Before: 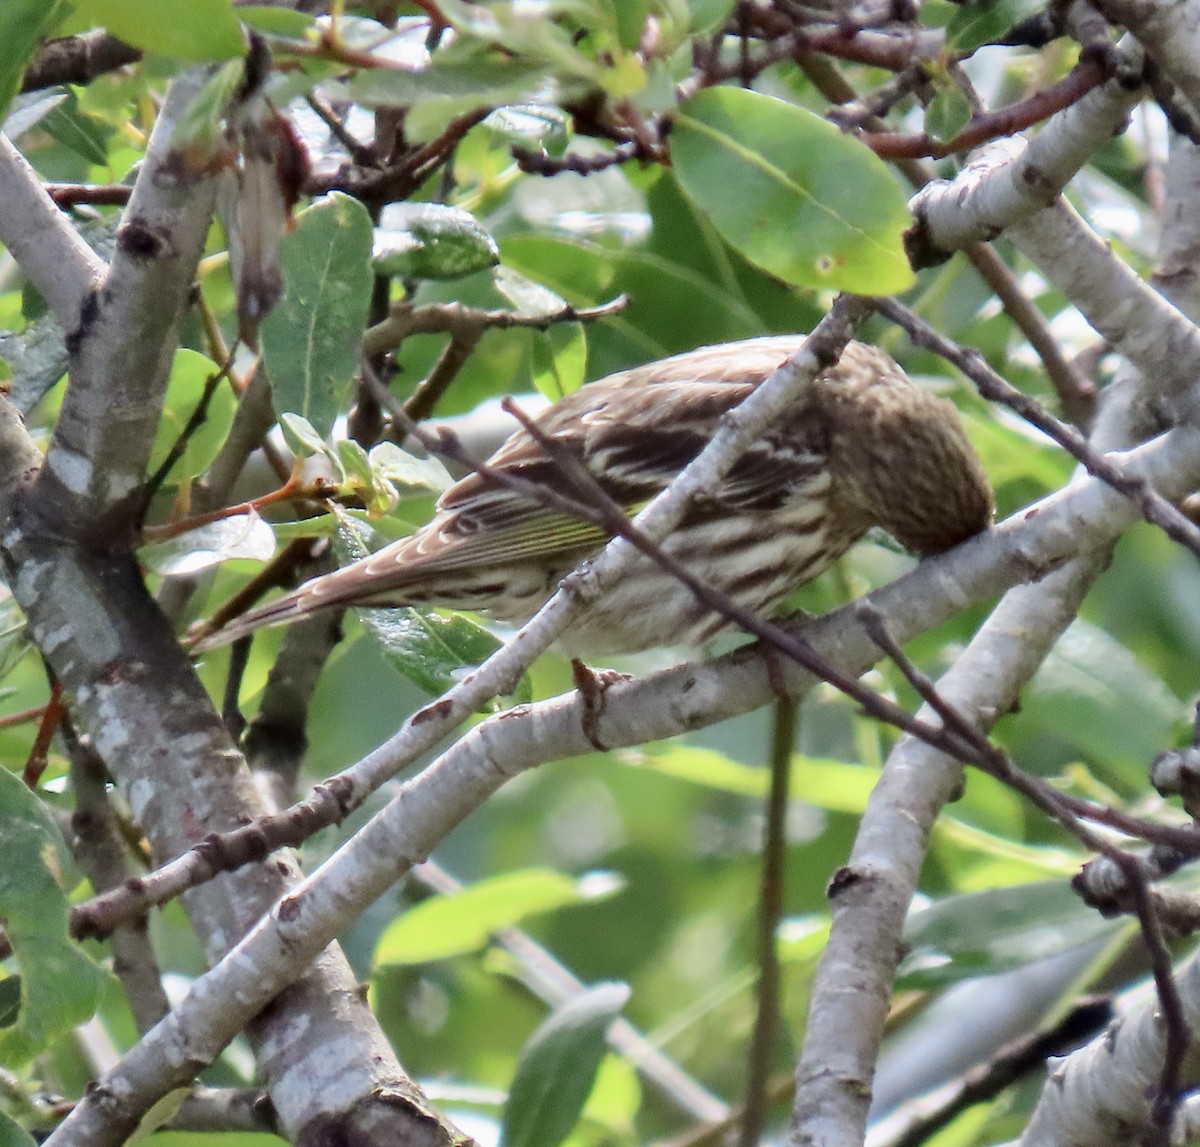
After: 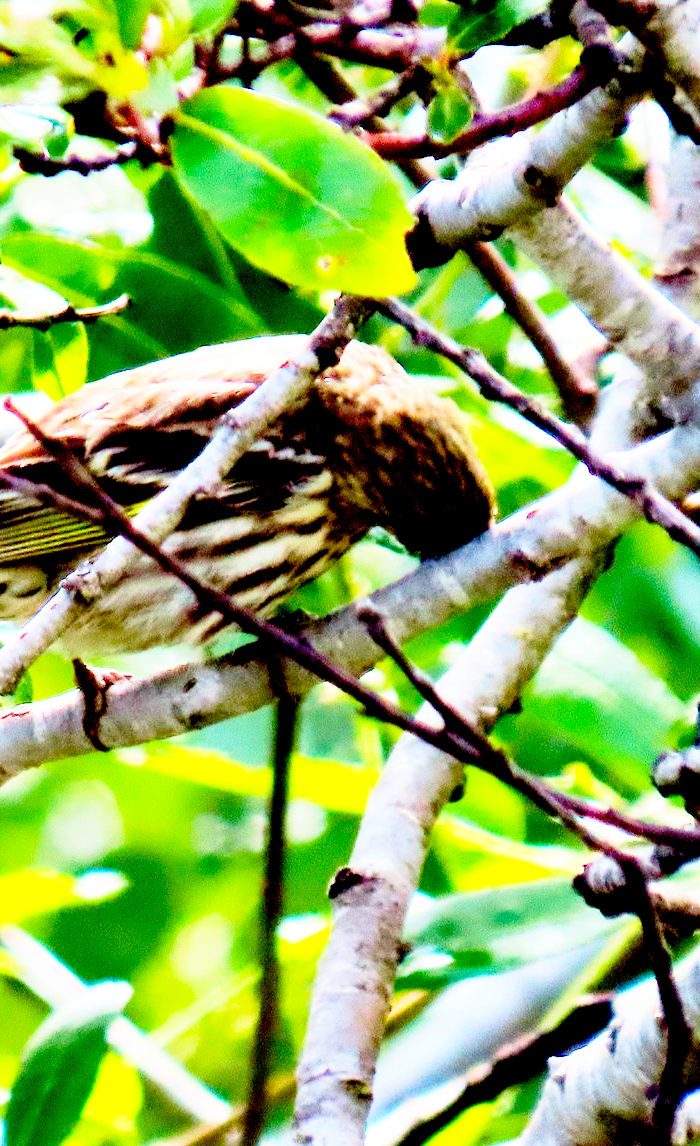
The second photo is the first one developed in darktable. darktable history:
color balance rgb: linear chroma grading › global chroma 15.05%, perceptual saturation grading › global saturation 16.422%
crop: left 41.605%
exposure: black level correction 0.048, exposure 0.013 EV, compensate exposure bias true, compensate highlight preservation false
velvia: on, module defaults
shadows and highlights: shadows 1.59, highlights 39.19
contrast brightness saturation: contrast 0.083, saturation 0.197
base curve: curves: ch0 [(0, 0) (0.012, 0.01) (0.073, 0.168) (0.31, 0.711) (0.645, 0.957) (1, 1)], preserve colors none
